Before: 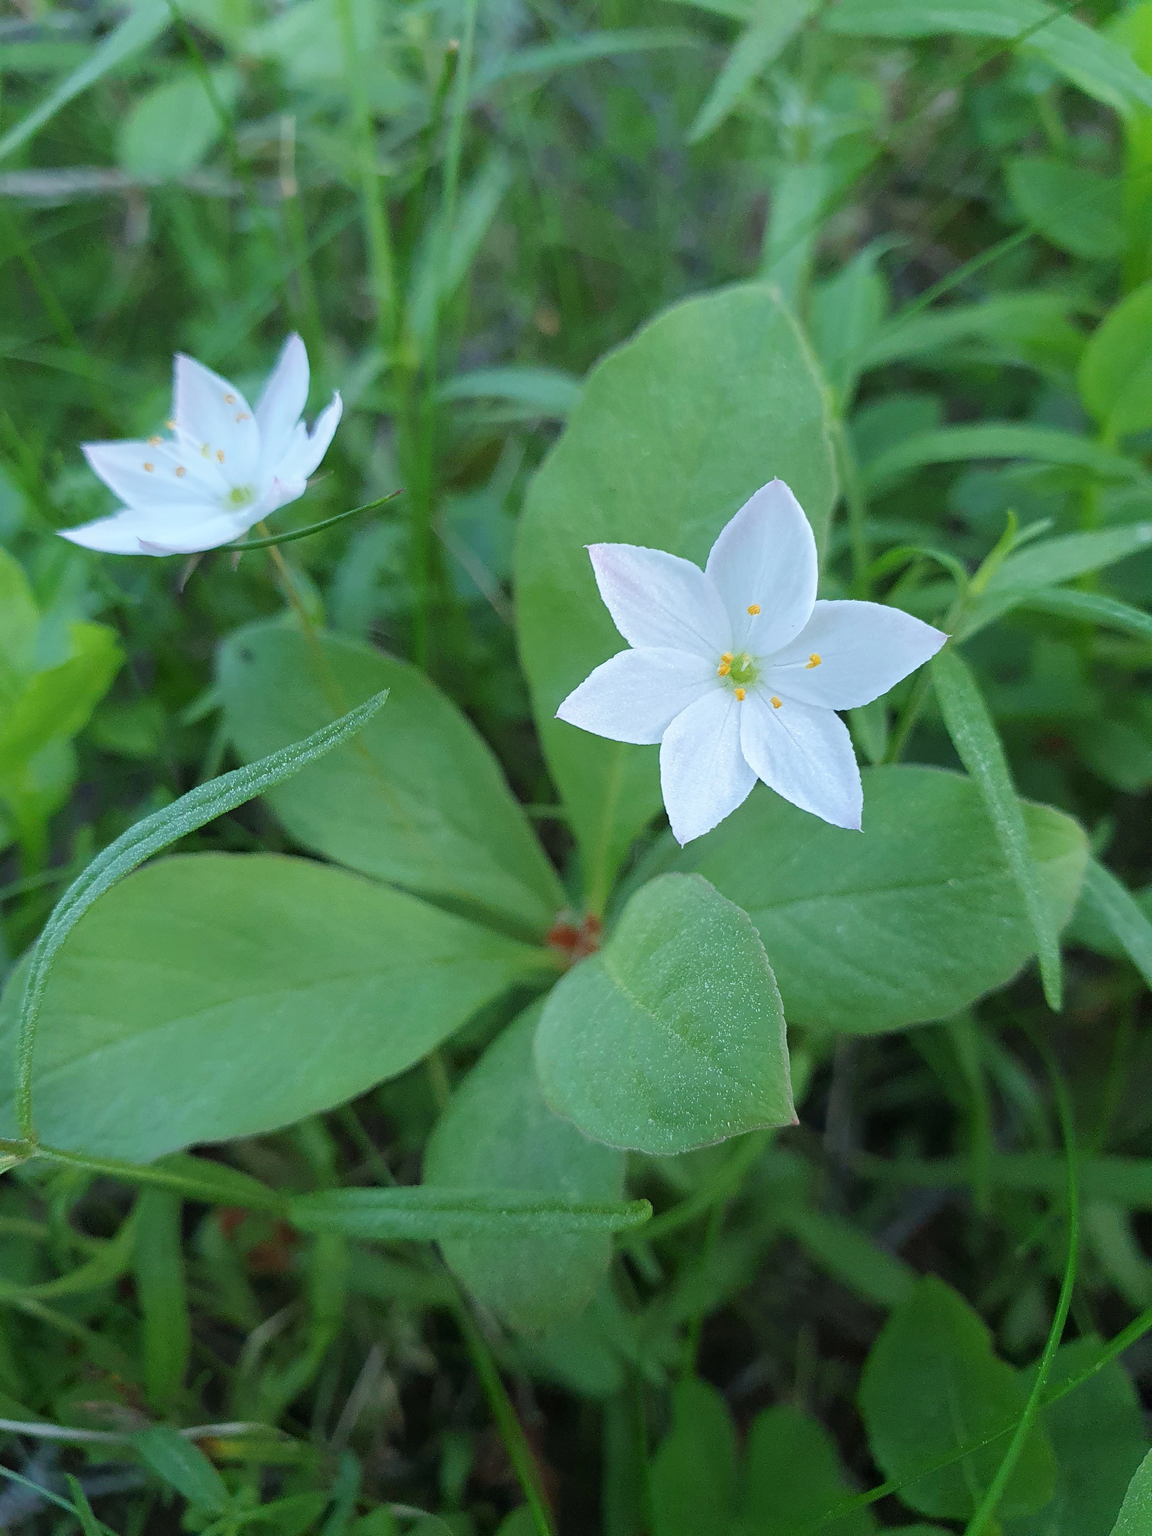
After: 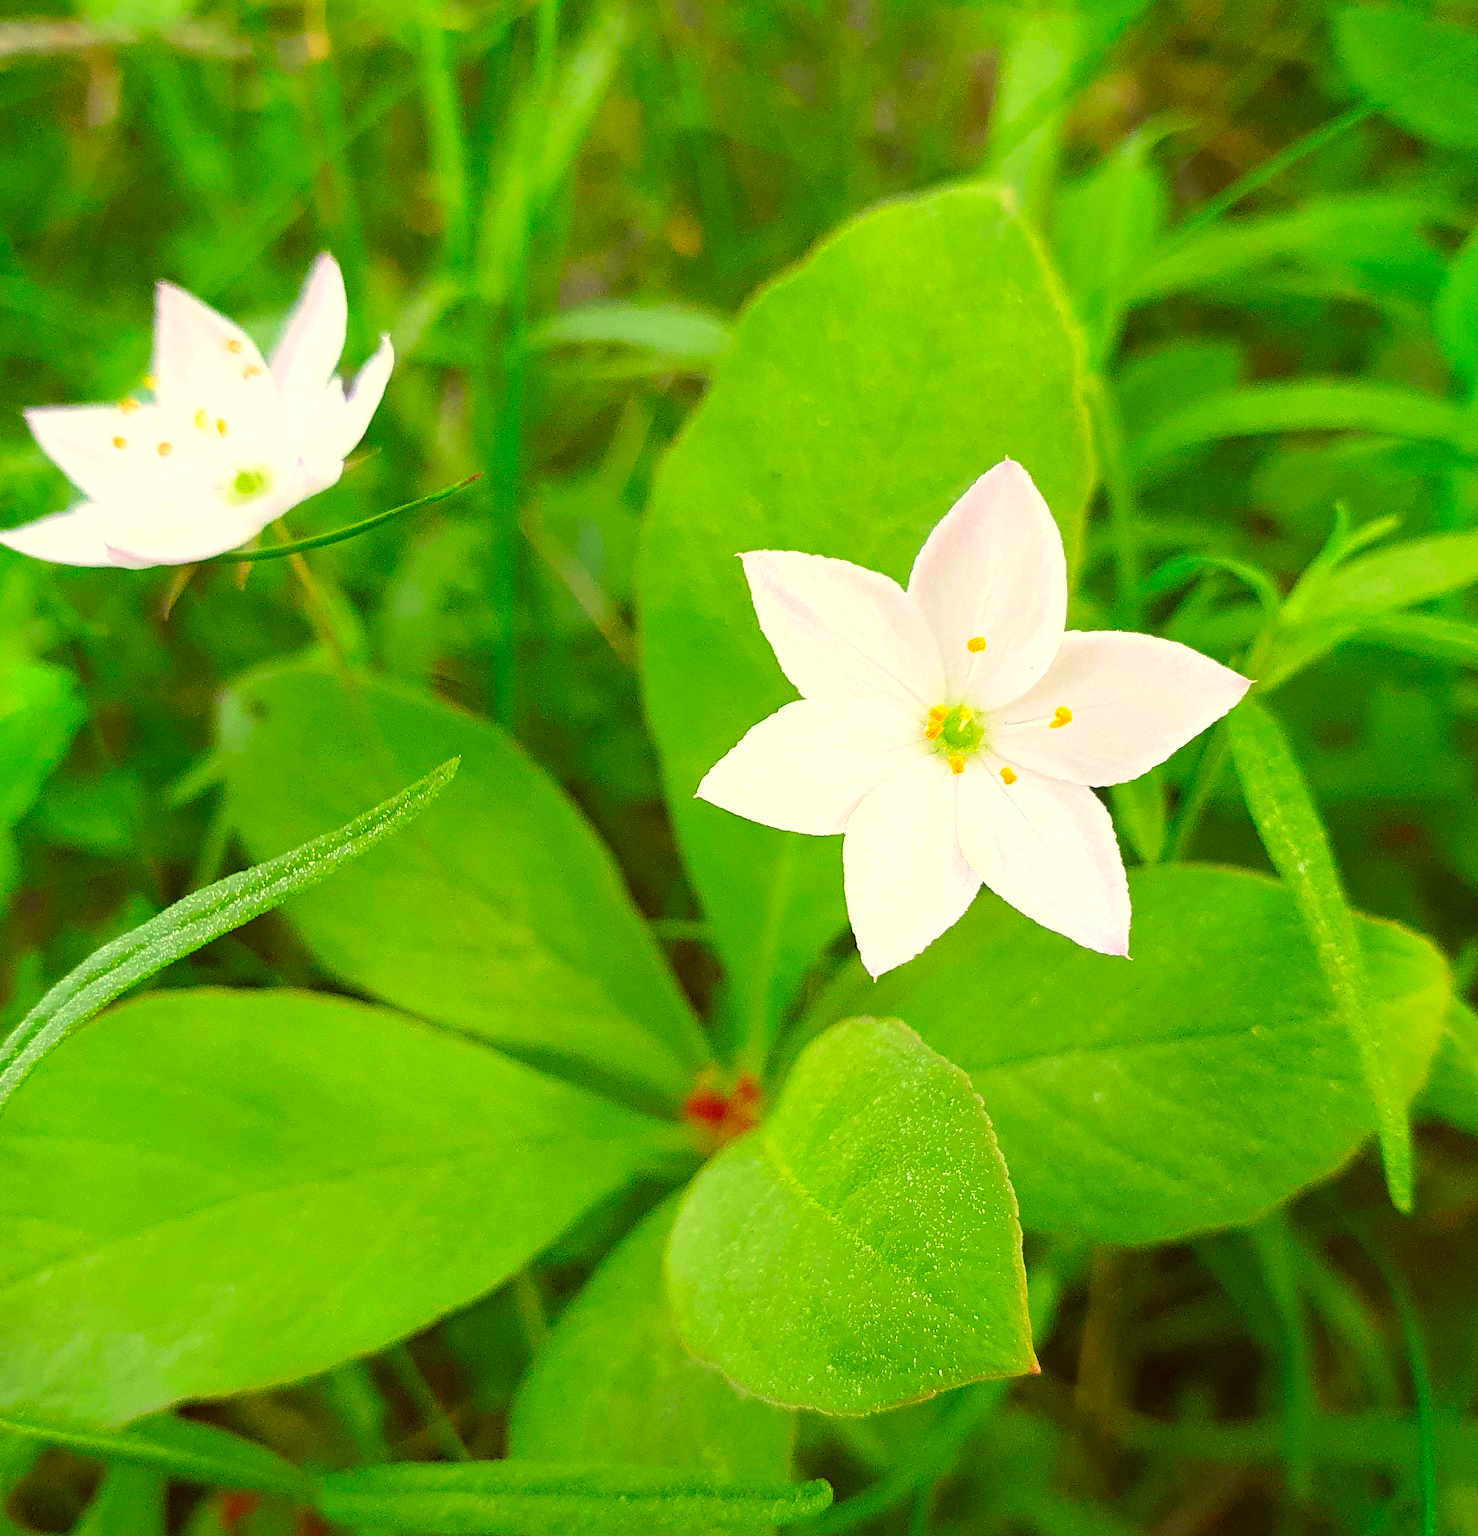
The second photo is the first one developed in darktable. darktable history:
color correction: highlights a* 10.85, highlights b* 30.13, shadows a* 2.65, shadows b* 17.39, saturation 1.73
crop: left 5.615%, top 10.076%, right 3.685%, bottom 19.285%
exposure: black level correction 0, exposure 0.704 EV, compensate exposure bias true, compensate highlight preservation false
